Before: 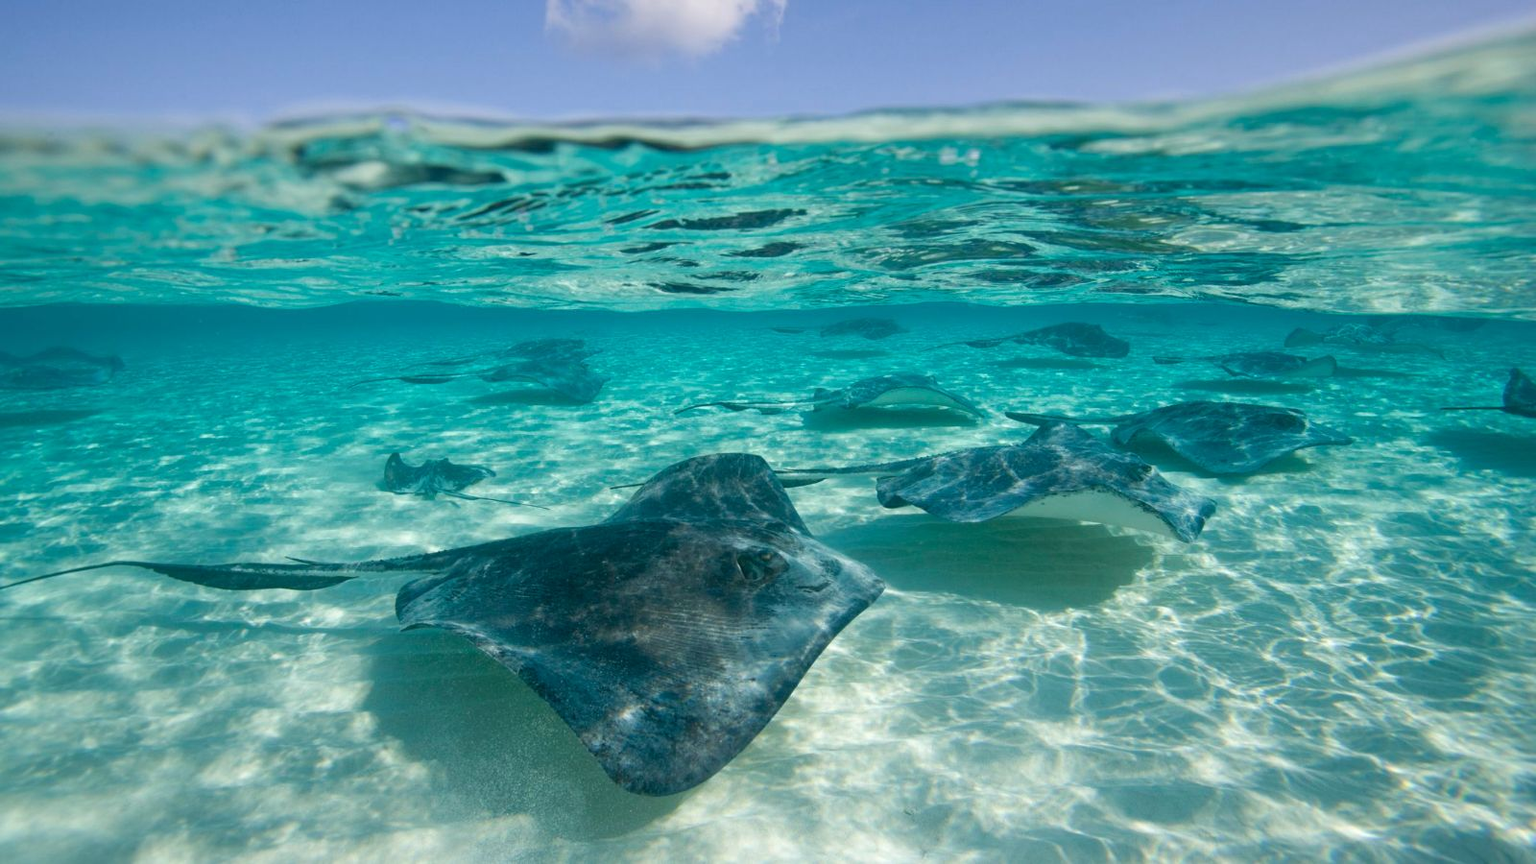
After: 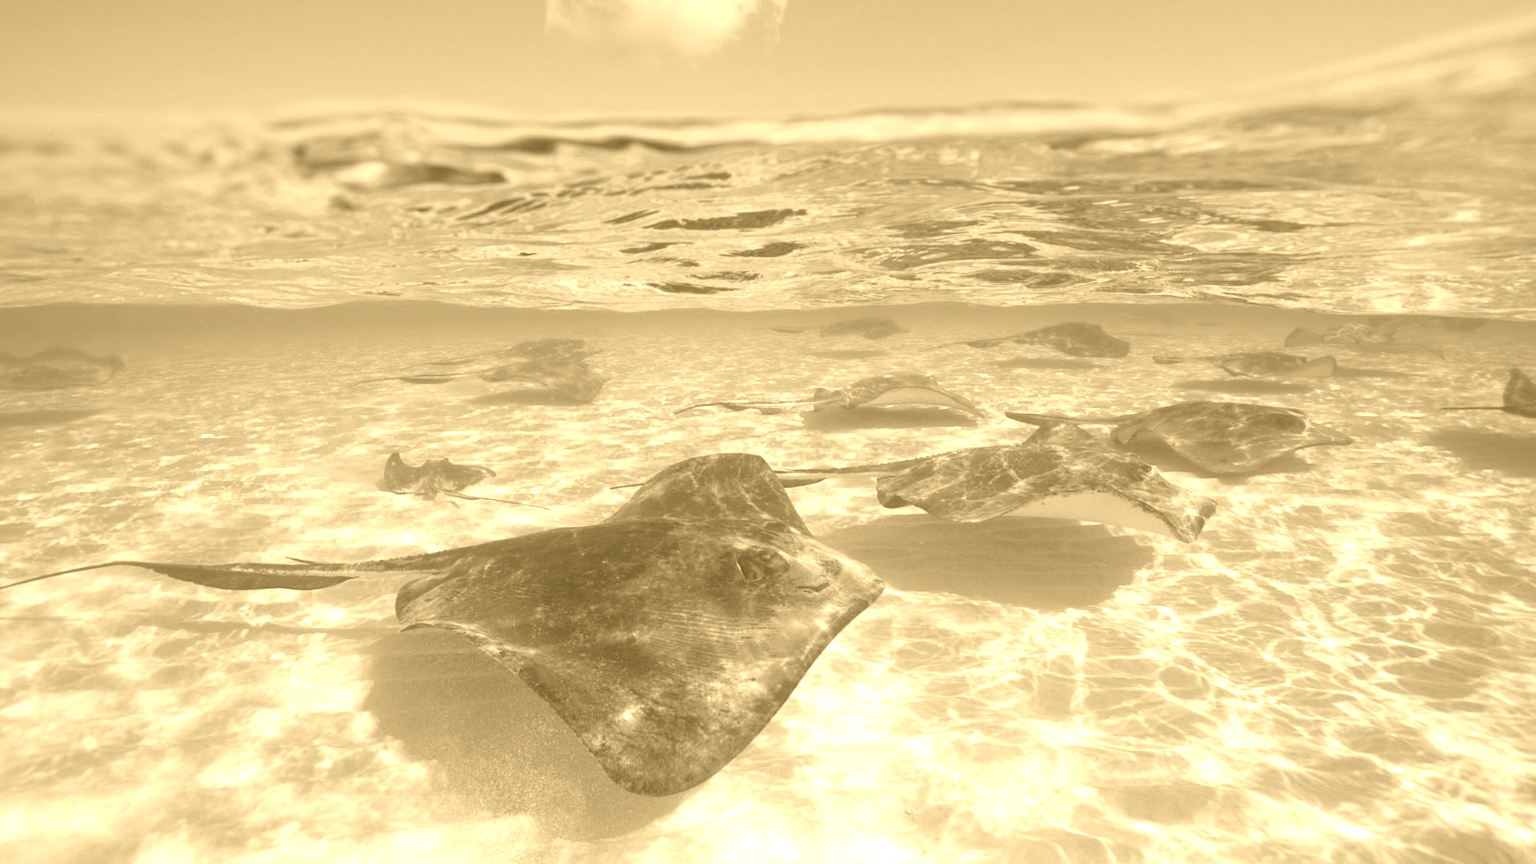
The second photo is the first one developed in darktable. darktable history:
colorize: hue 36°, source mix 100%
graduated density: rotation -0.352°, offset 57.64
